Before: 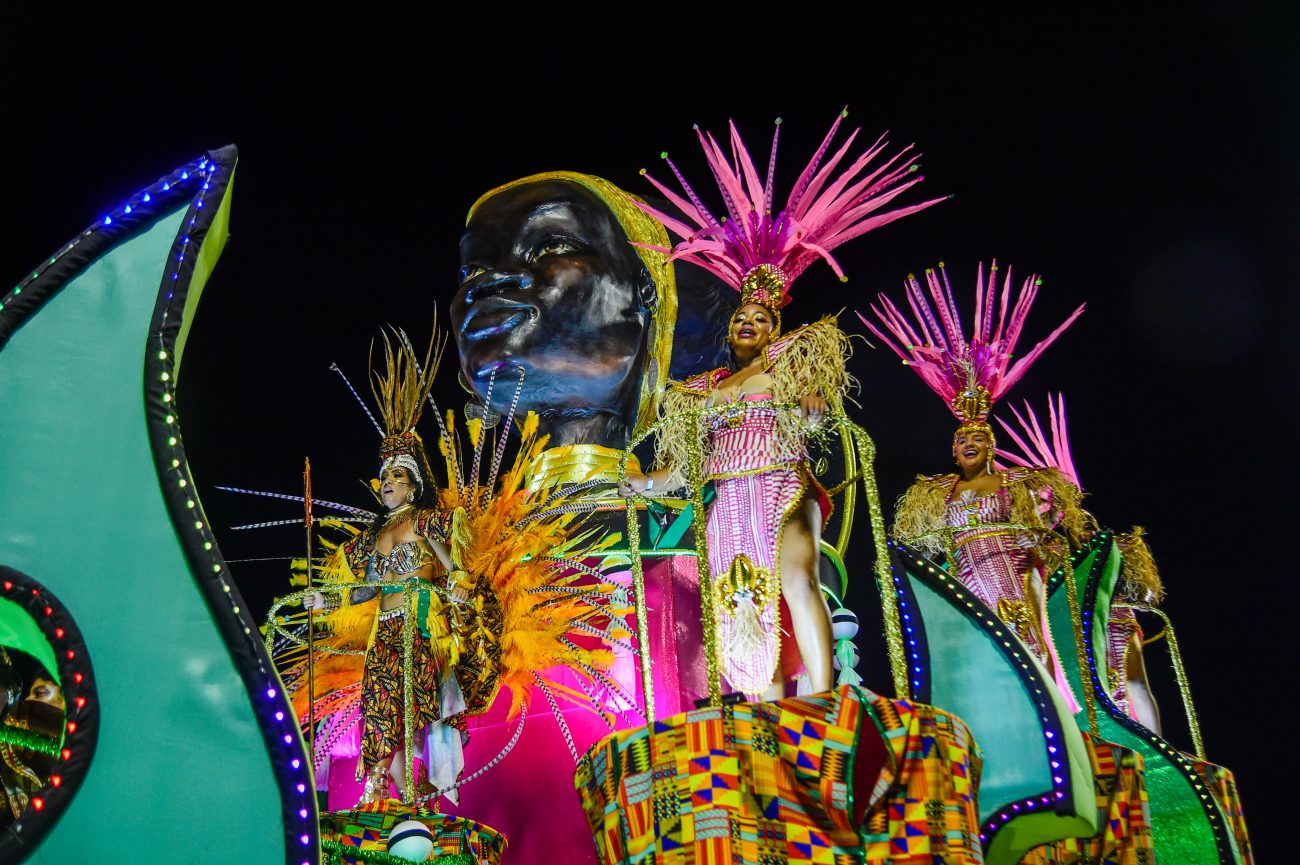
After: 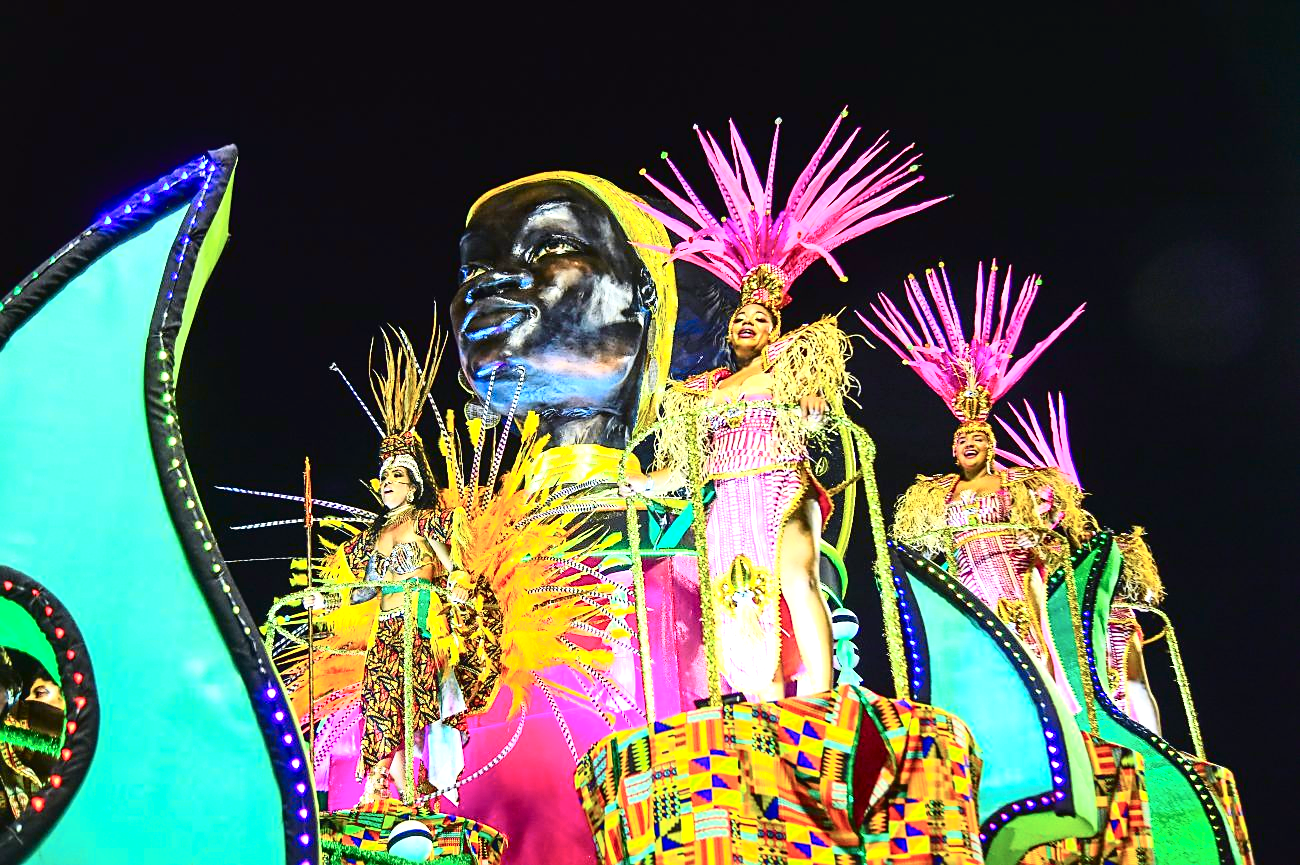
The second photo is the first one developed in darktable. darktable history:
sharpen: radius 1.864, amount 0.398, threshold 1.271
tone curve: curves: ch0 [(0, 0.023) (0.087, 0.065) (0.184, 0.168) (0.45, 0.54) (0.57, 0.683) (0.706, 0.841) (0.877, 0.948) (1, 0.984)]; ch1 [(0, 0) (0.388, 0.369) (0.447, 0.447) (0.505, 0.5) (0.534, 0.535) (0.563, 0.563) (0.579, 0.59) (0.644, 0.663) (1, 1)]; ch2 [(0, 0) (0.301, 0.259) (0.385, 0.395) (0.492, 0.496) (0.518, 0.537) (0.583, 0.605) (0.673, 0.667) (1, 1)], color space Lab, independent channels, preserve colors none
exposure: black level correction 0, exposure 1.45 EV, compensate exposure bias true, compensate highlight preservation false
